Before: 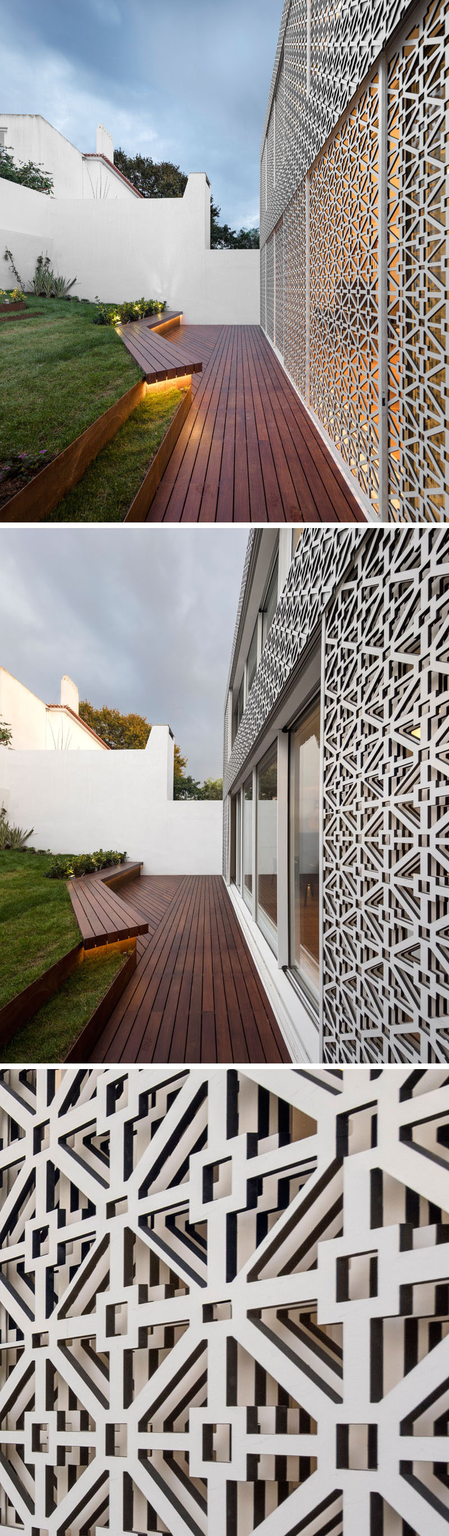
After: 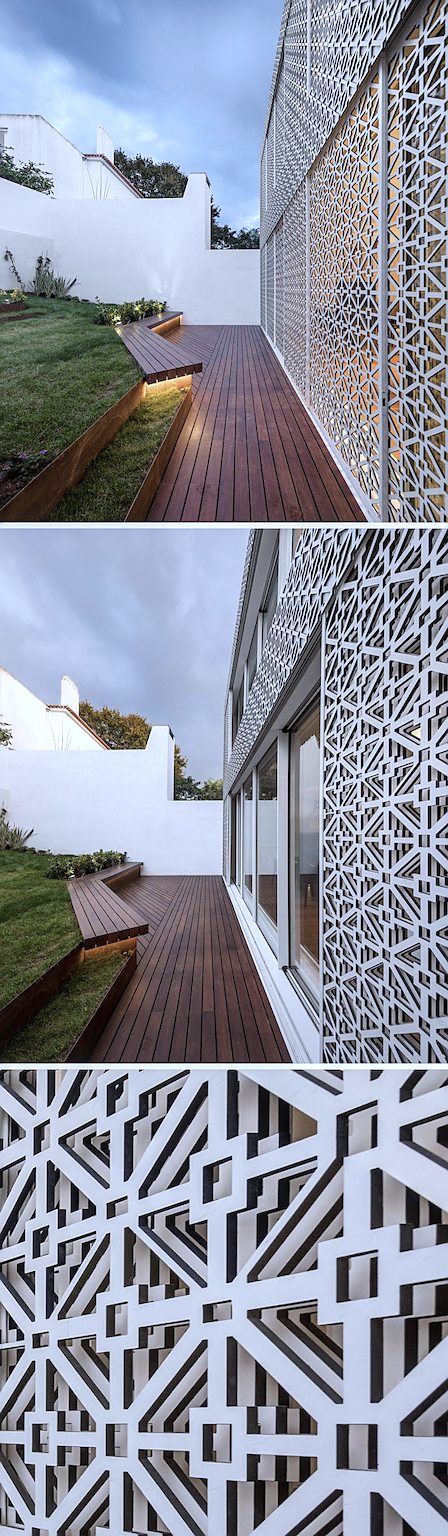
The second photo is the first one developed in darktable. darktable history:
color balance: input saturation 80.07%
white balance: red 0.948, green 1.02, blue 1.176
sharpen: on, module defaults
local contrast: on, module defaults
